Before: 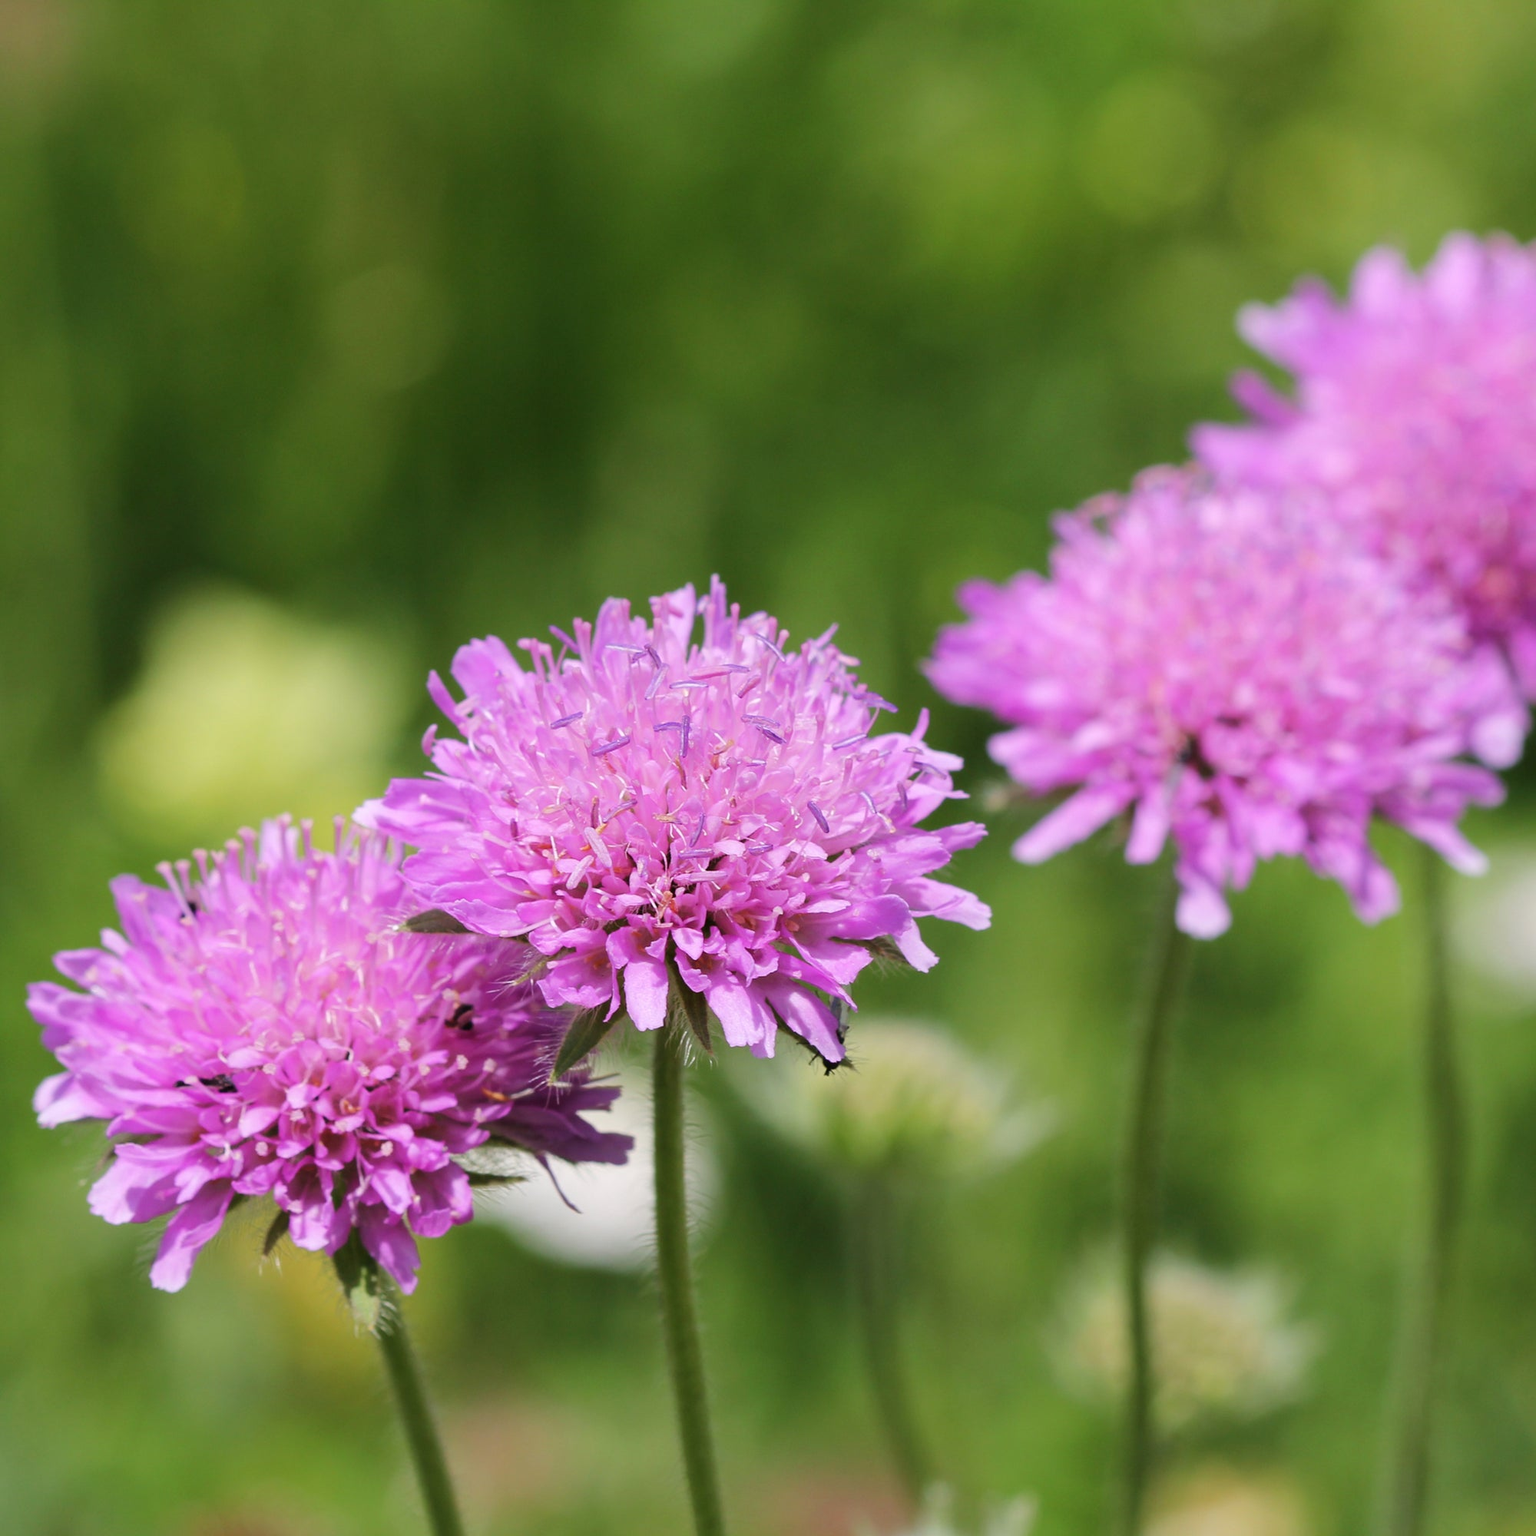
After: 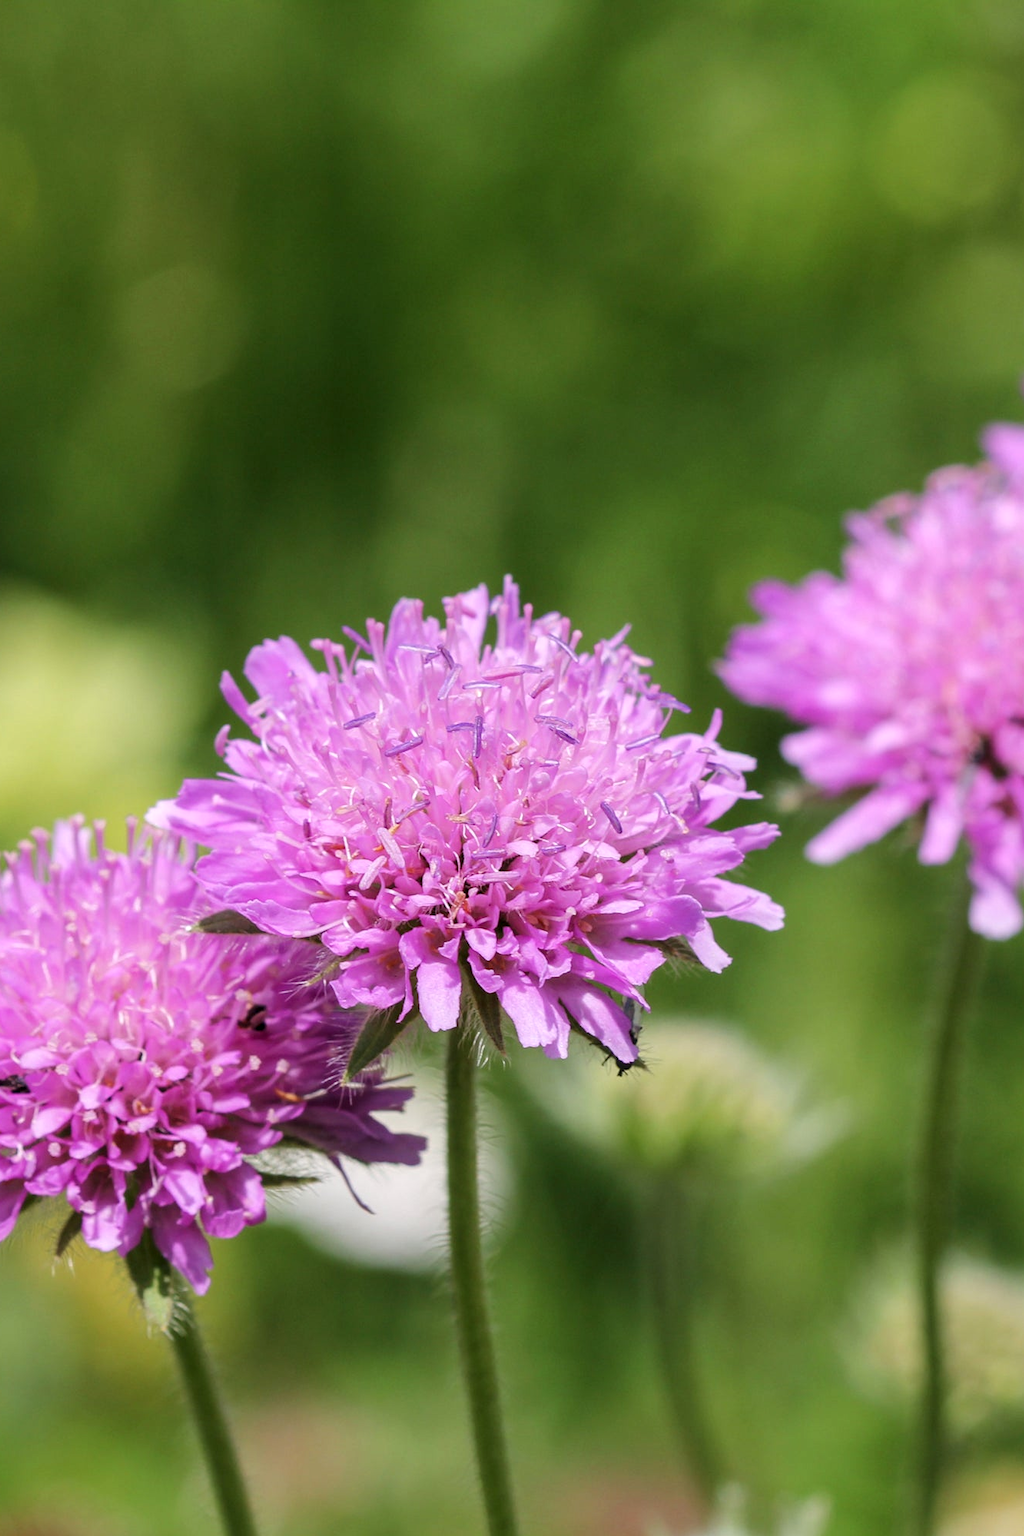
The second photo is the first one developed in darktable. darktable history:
crop and rotate: left 13.537%, right 19.796%
local contrast: on, module defaults
